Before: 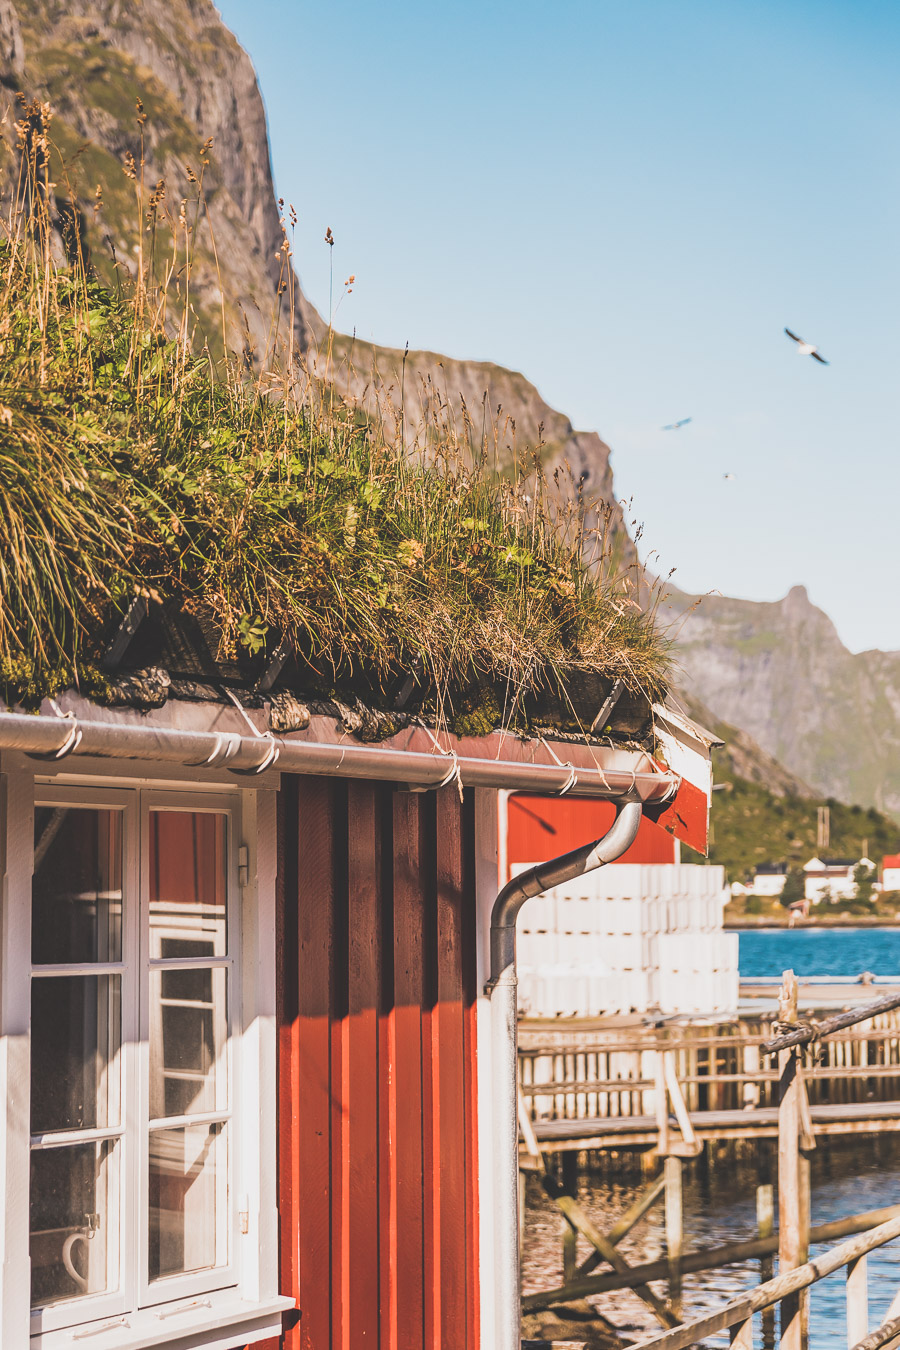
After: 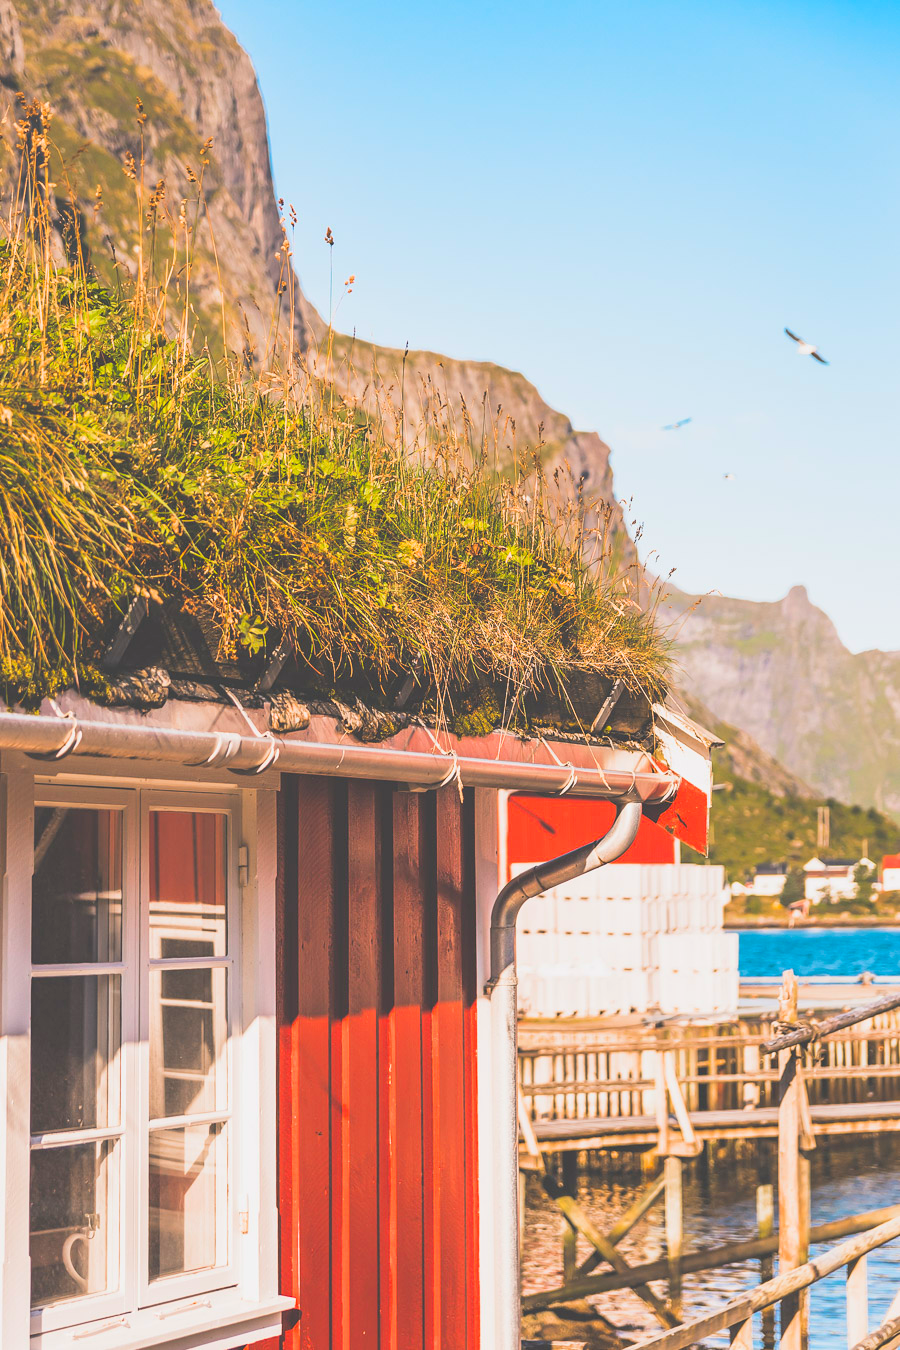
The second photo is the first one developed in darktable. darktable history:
contrast brightness saturation: contrast 0.069, brightness 0.173, saturation 0.416
